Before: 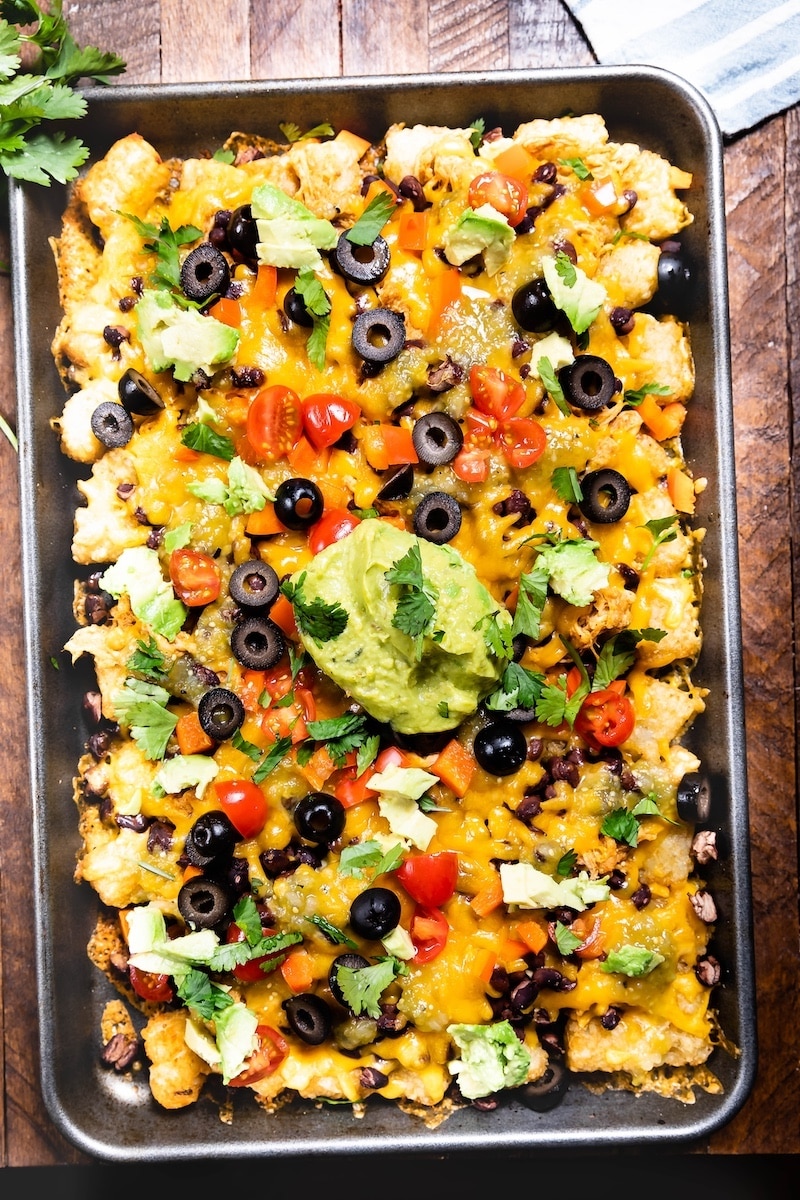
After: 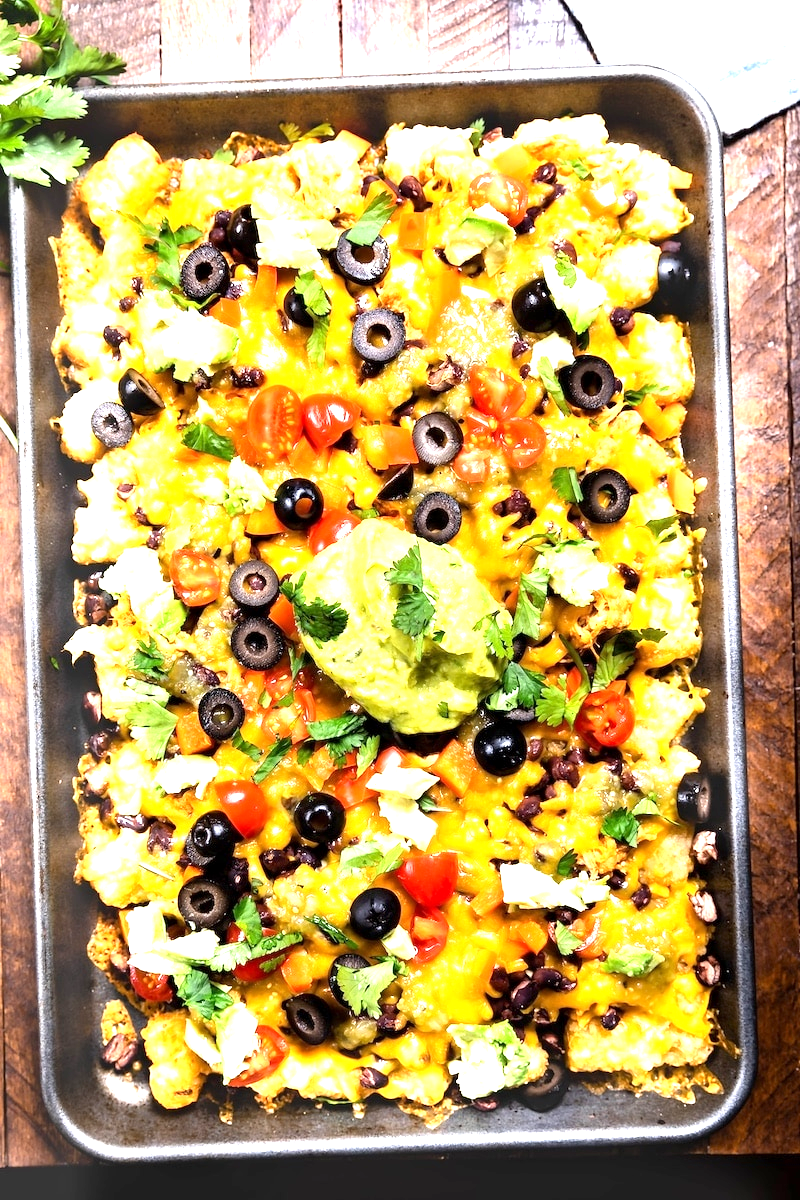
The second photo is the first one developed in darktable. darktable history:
tone equalizer: on, module defaults
exposure: black level correction 0.001, exposure 1.045 EV, compensate highlight preservation false
